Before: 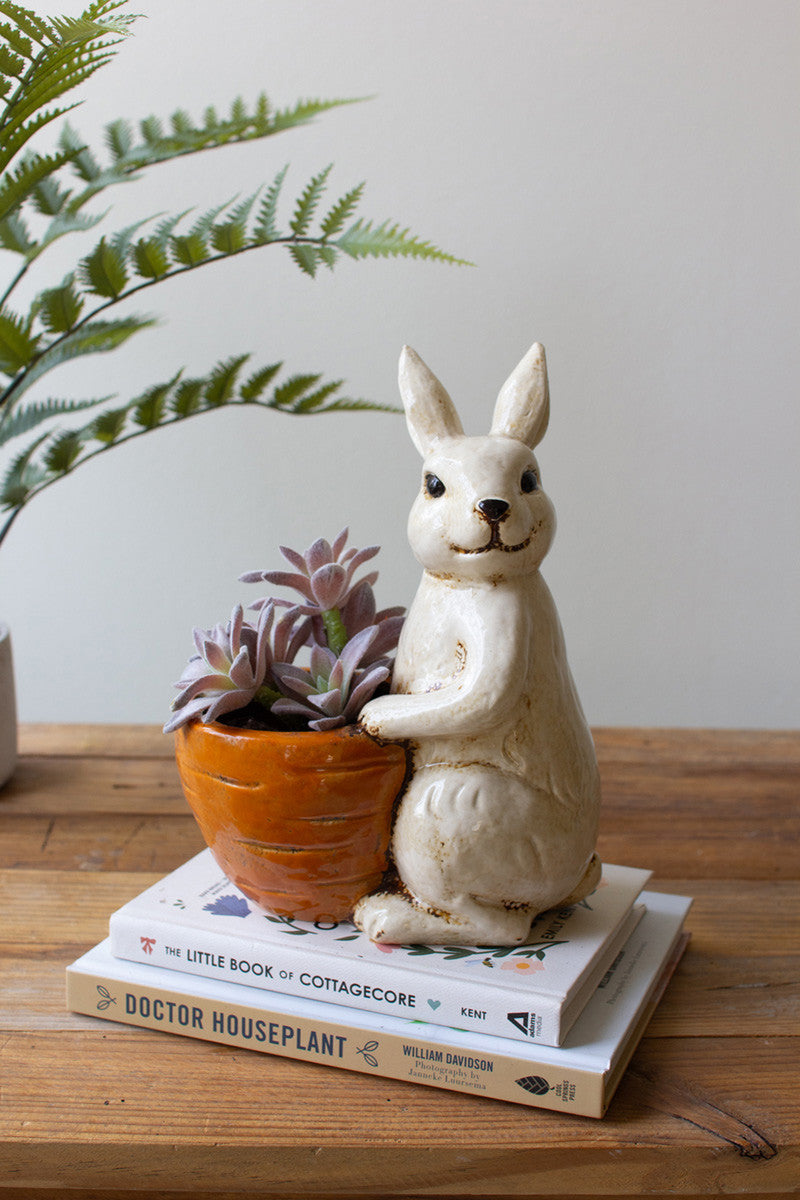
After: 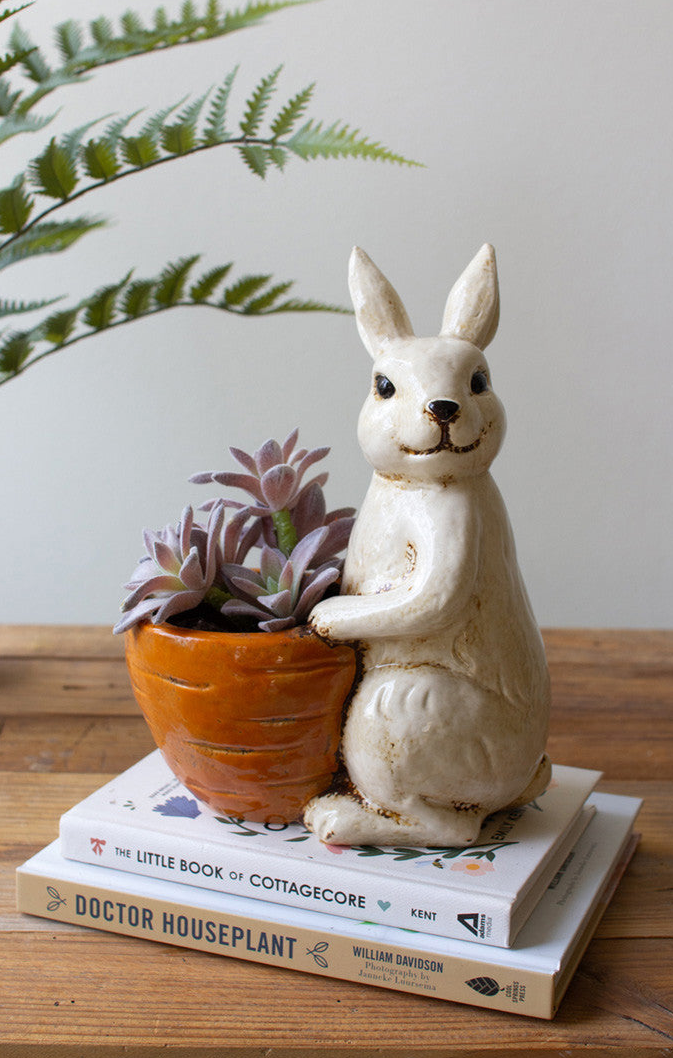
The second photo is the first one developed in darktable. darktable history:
crop: left 6.333%, top 8.269%, right 9.525%, bottom 3.562%
tone equalizer: mask exposure compensation -0.504 EV
